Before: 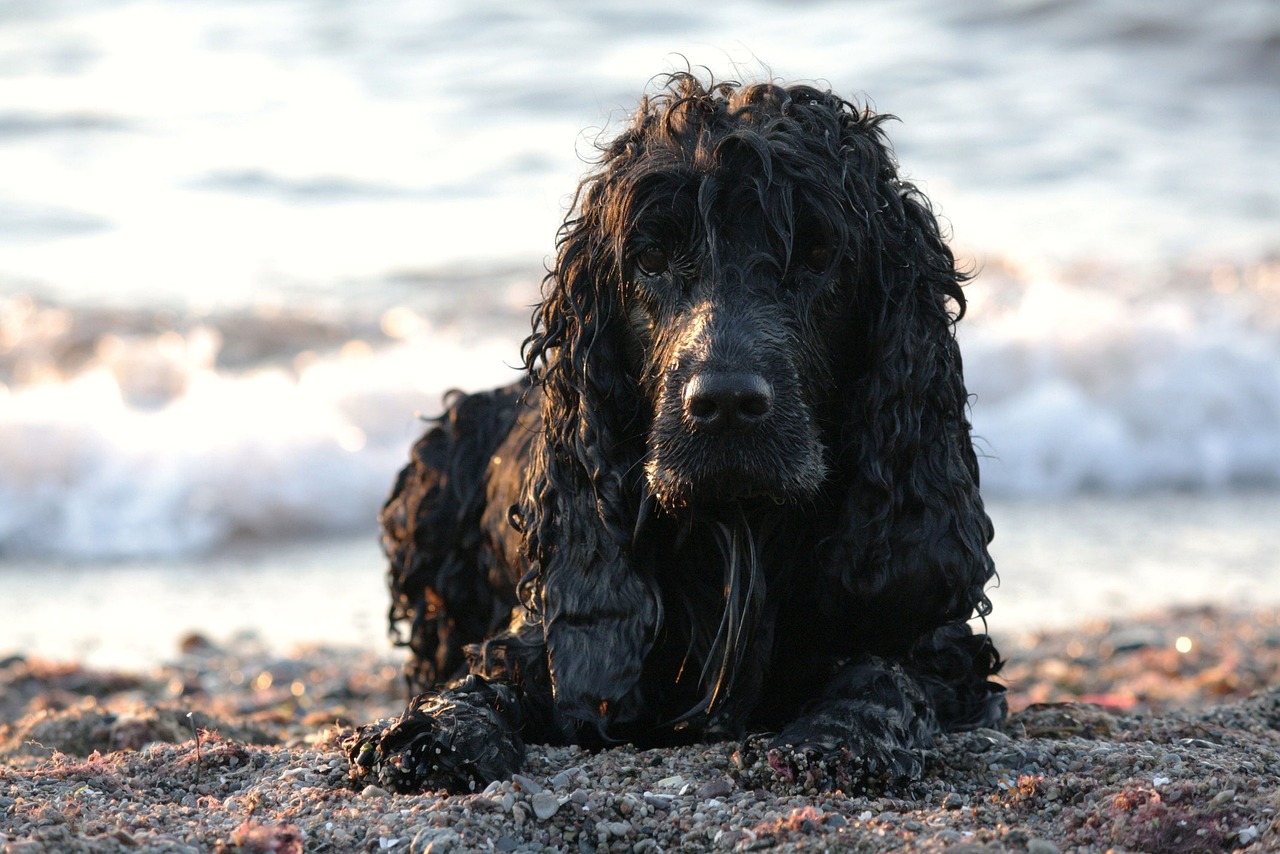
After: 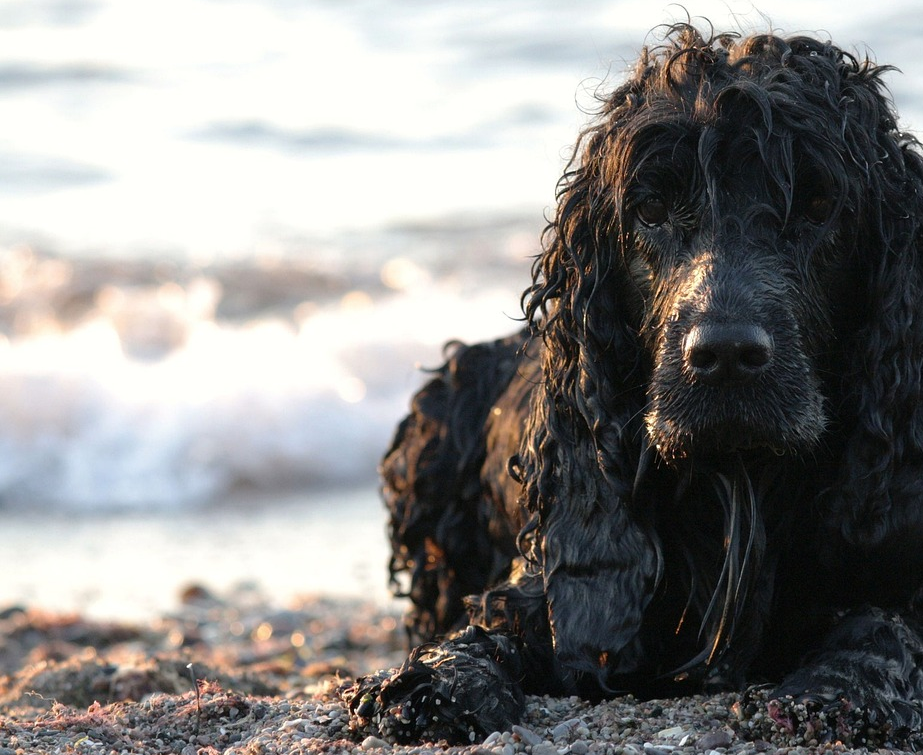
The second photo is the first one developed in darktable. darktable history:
crop: top 5.745%, right 27.875%, bottom 5.783%
